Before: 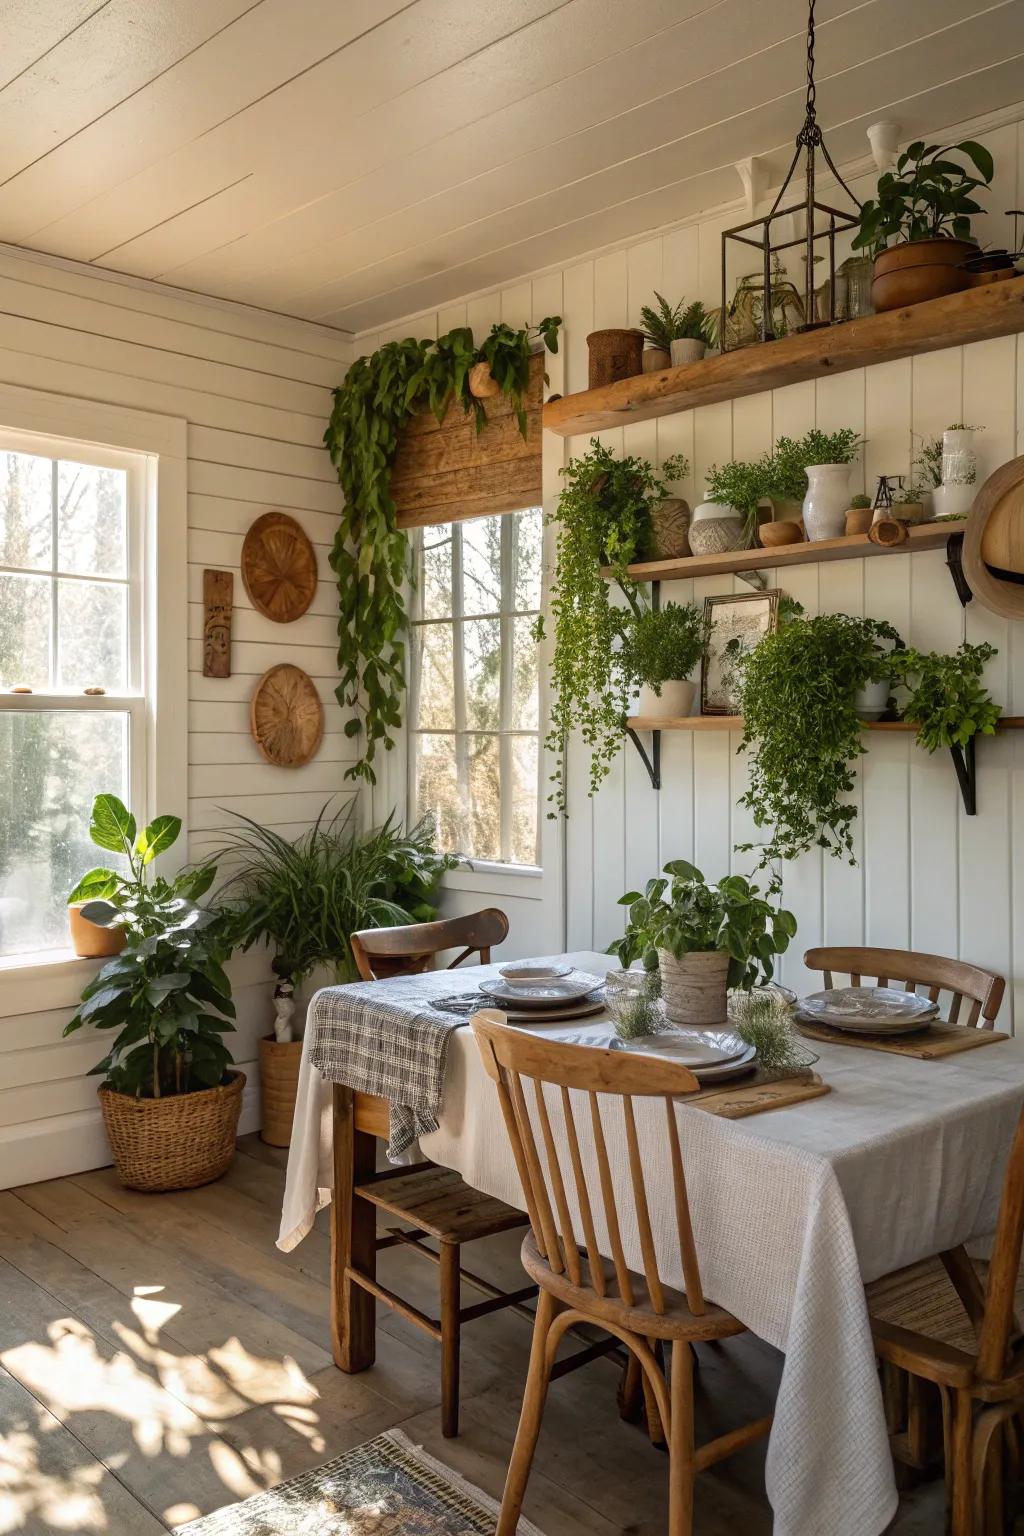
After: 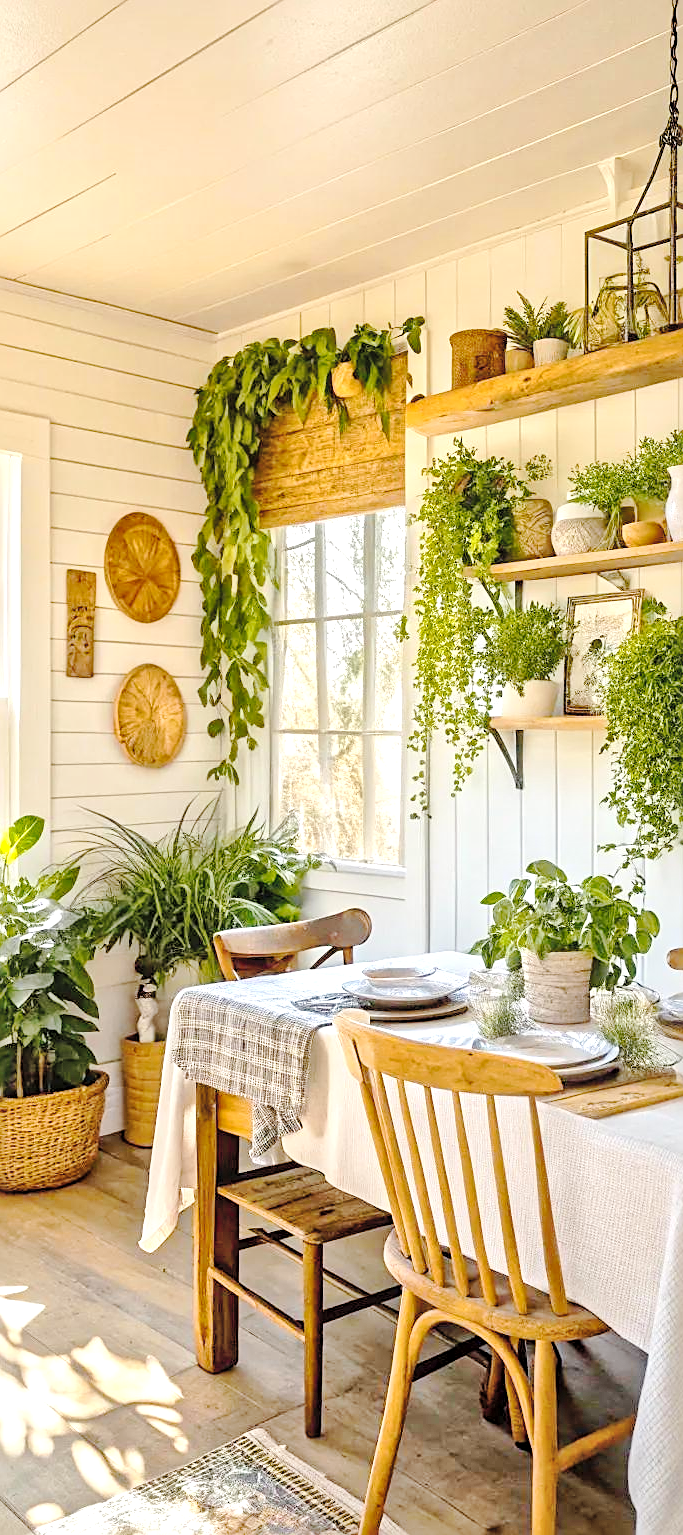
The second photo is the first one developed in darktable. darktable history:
contrast brightness saturation: brightness 0.274
exposure: black level correction 0.001, exposure 0.499 EV, compensate highlight preservation false
color balance rgb: perceptual saturation grading › global saturation 30.869%, global vibrance 14.669%
local contrast: mode bilateral grid, contrast 20, coarseness 19, detail 163%, midtone range 0.2
sharpen: on, module defaults
tone curve: curves: ch0 [(0, 0) (0.131, 0.135) (0.288, 0.372) (0.451, 0.608) (0.612, 0.739) (0.736, 0.832) (1, 1)]; ch1 [(0, 0) (0.392, 0.398) (0.487, 0.471) (0.496, 0.493) (0.519, 0.531) (0.557, 0.591) (0.581, 0.639) (0.622, 0.711) (1, 1)]; ch2 [(0, 0) (0.388, 0.344) (0.438, 0.425) (0.476, 0.482) (0.502, 0.508) (0.524, 0.531) (0.538, 0.58) (0.58, 0.621) (0.613, 0.679) (0.655, 0.738) (1, 1)], preserve colors none
crop and rotate: left 13.382%, right 19.892%
